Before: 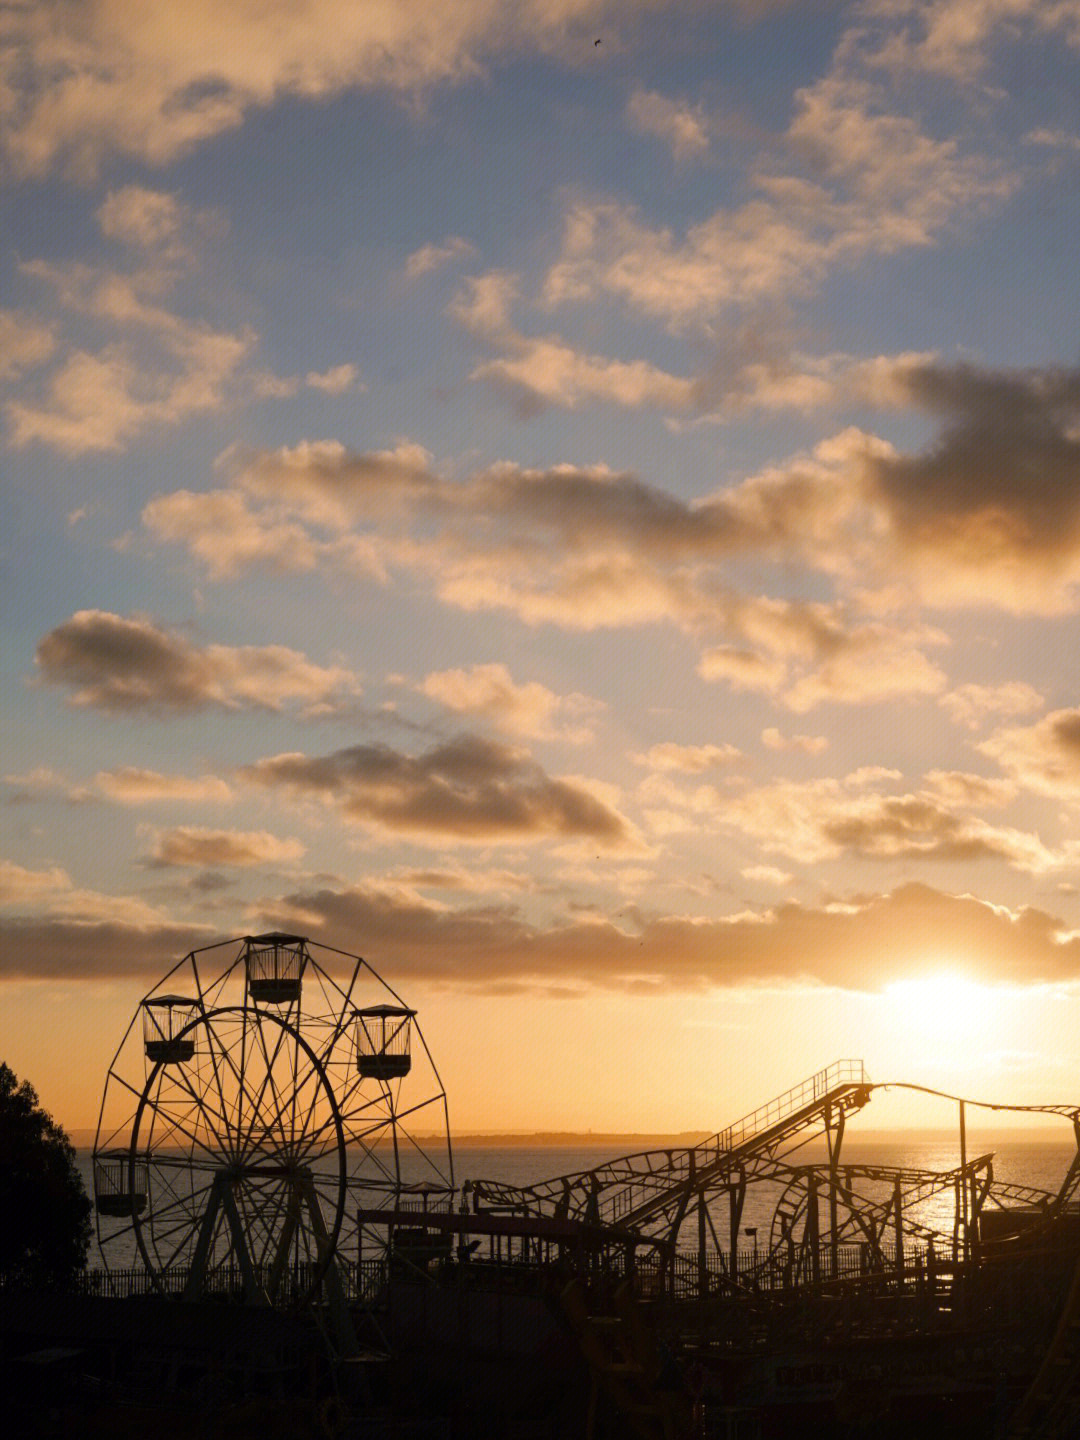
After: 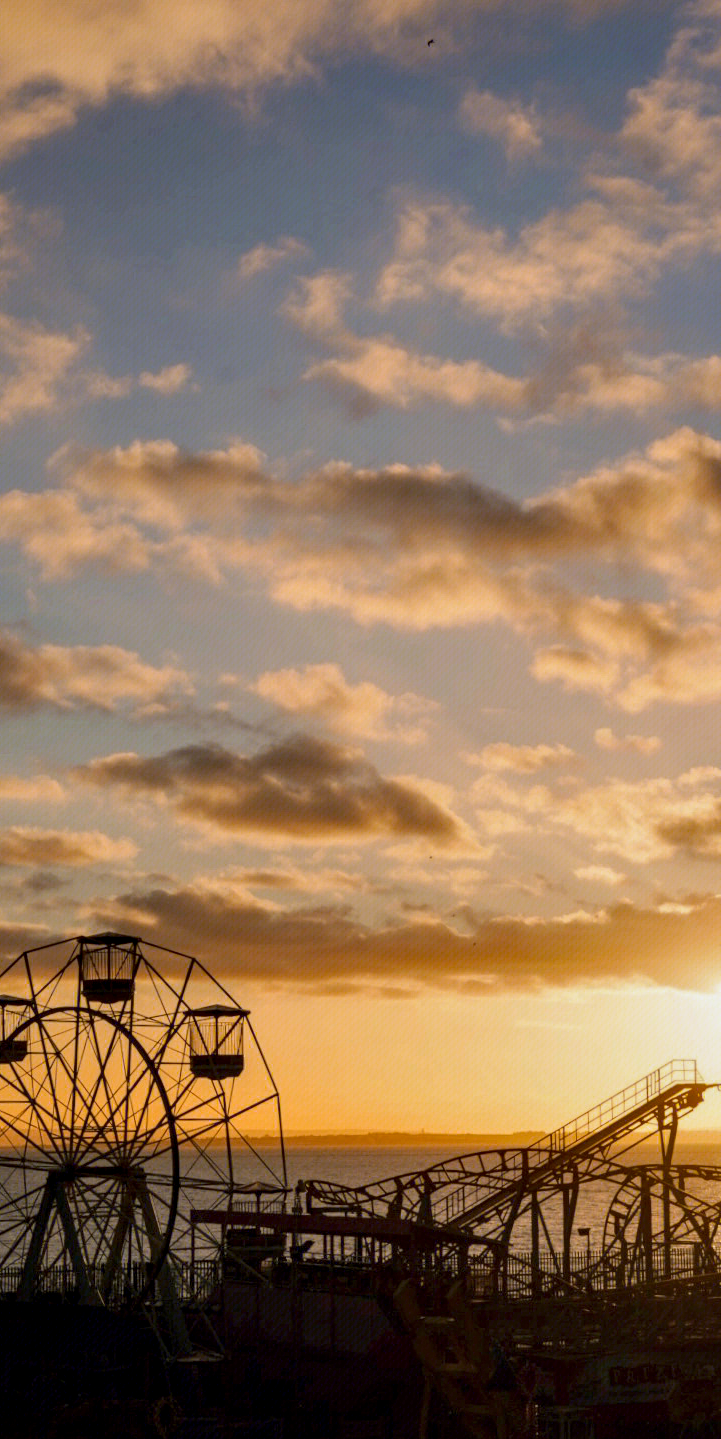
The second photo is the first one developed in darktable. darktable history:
crop and rotate: left 15.501%, right 17.738%
contrast brightness saturation: saturation -0.041
local contrast: highlights 64%, shadows 54%, detail 169%, midtone range 0.514
color balance rgb: power › hue 328.79°, perceptual saturation grading › global saturation 25.047%, perceptual brilliance grading › global brilliance 1.603%, perceptual brilliance grading › highlights -3.857%, contrast -19.776%
